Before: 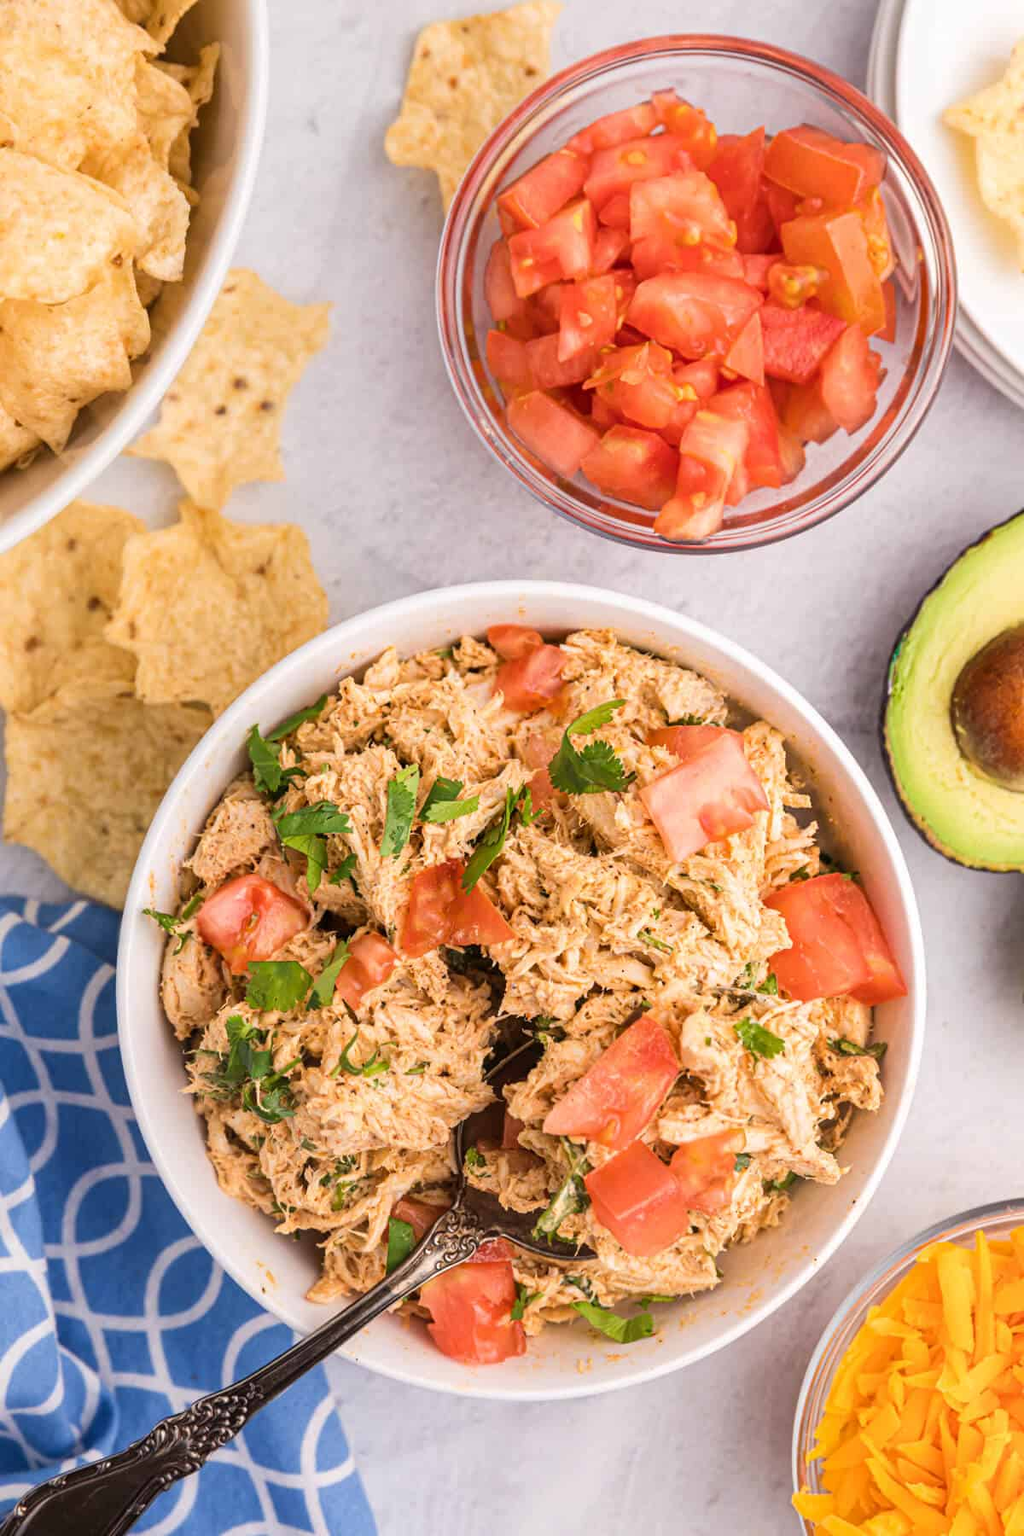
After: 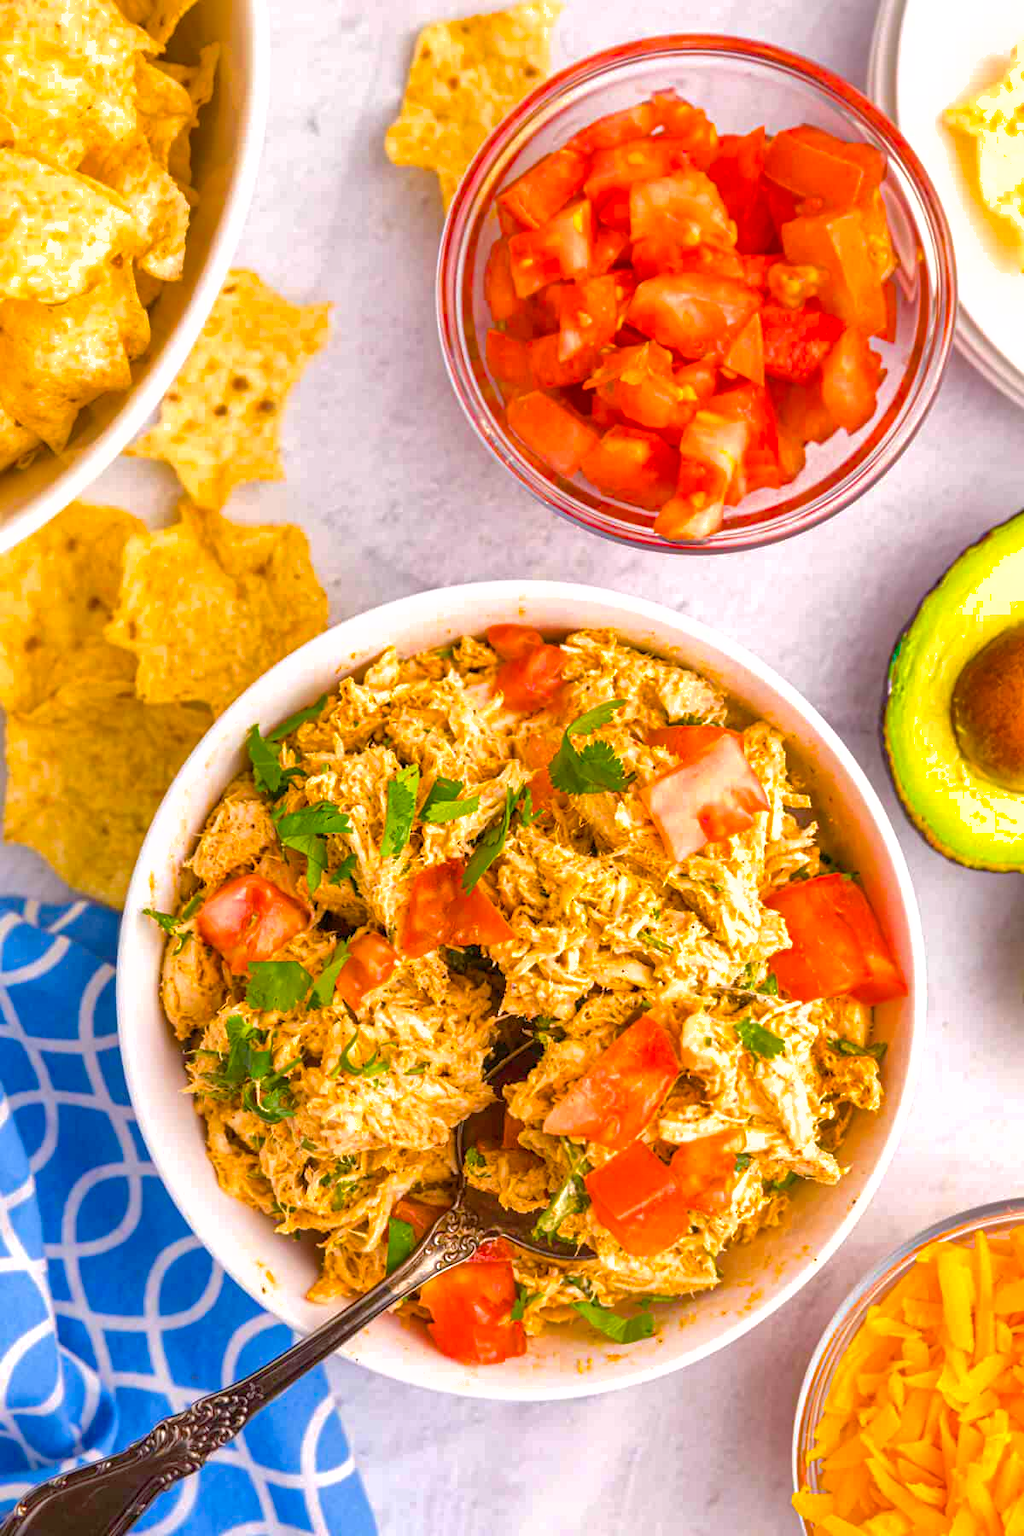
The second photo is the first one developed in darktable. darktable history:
color balance rgb: perceptual saturation grading › global saturation 36.026%, perceptual saturation grading › shadows 35.662%, perceptual brilliance grading › global brilliance 9.551%, perceptual brilliance grading › shadows 14.278%, global vibrance 20.956%
shadows and highlights: on, module defaults
